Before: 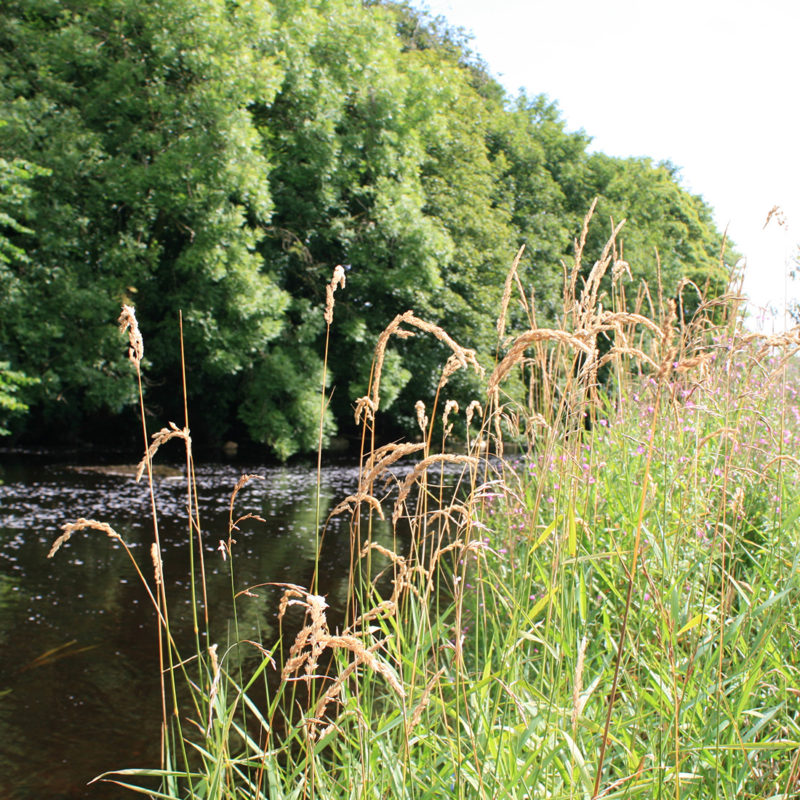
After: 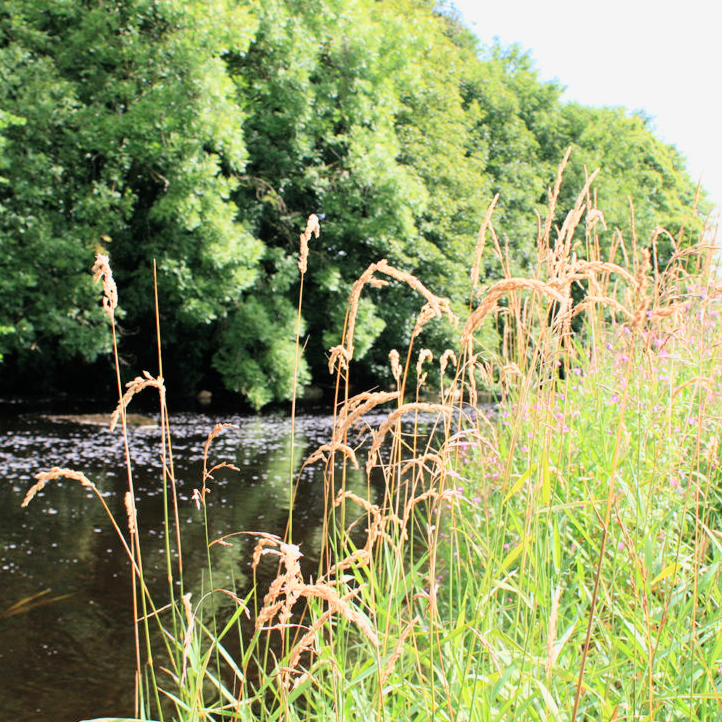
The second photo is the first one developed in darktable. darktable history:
filmic rgb: black relative exposure -7.82 EV, white relative exposure 4.29 EV, hardness 3.86, color science v6 (2022)
exposure: exposure 1 EV, compensate highlight preservation false
crop: left 3.305%, top 6.436%, right 6.389%, bottom 3.258%
